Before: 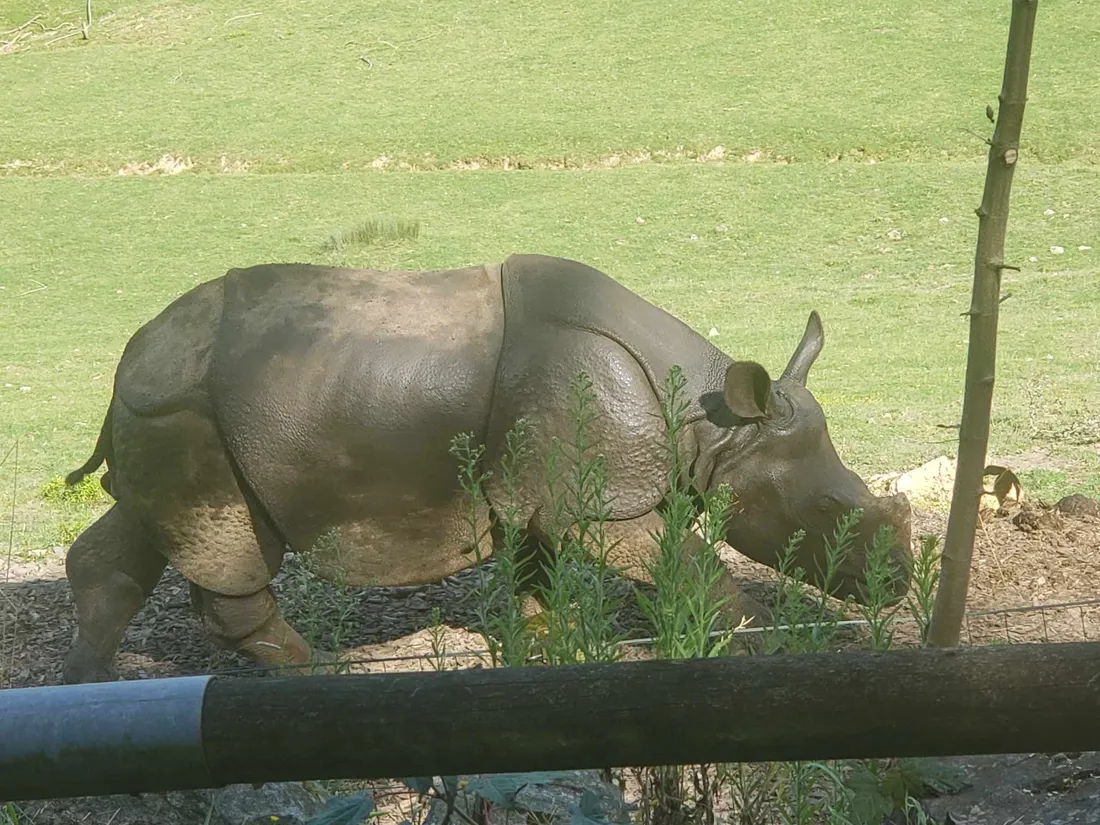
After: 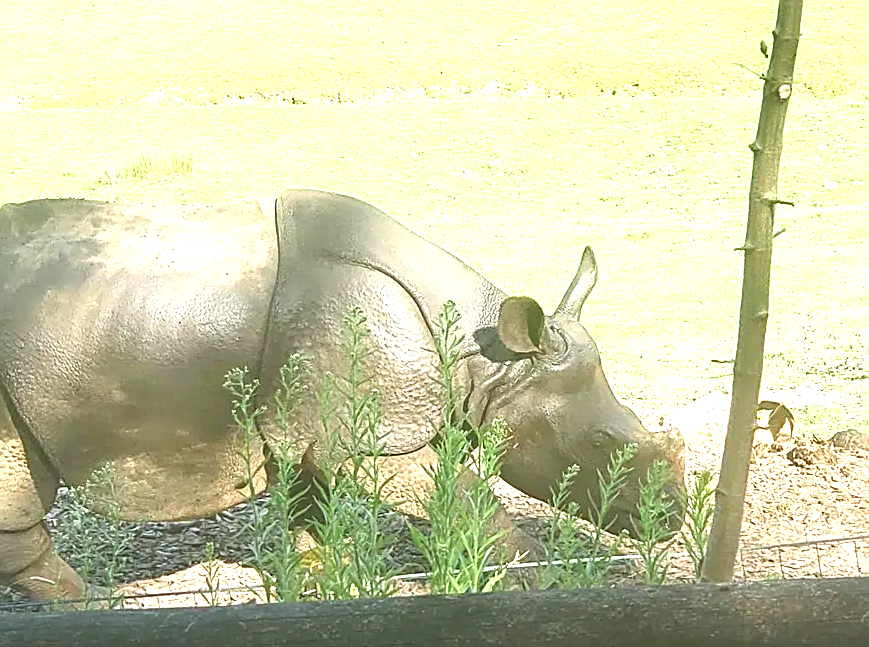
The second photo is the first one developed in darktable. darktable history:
sharpen: on, module defaults
exposure: black level correction 0, exposure 1.59 EV, compensate highlight preservation false
crop and rotate: left 20.579%, top 7.997%, right 0.408%, bottom 13.542%
shadows and highlights: shadows 20.72, highlights -20.21, soften with gaussian
